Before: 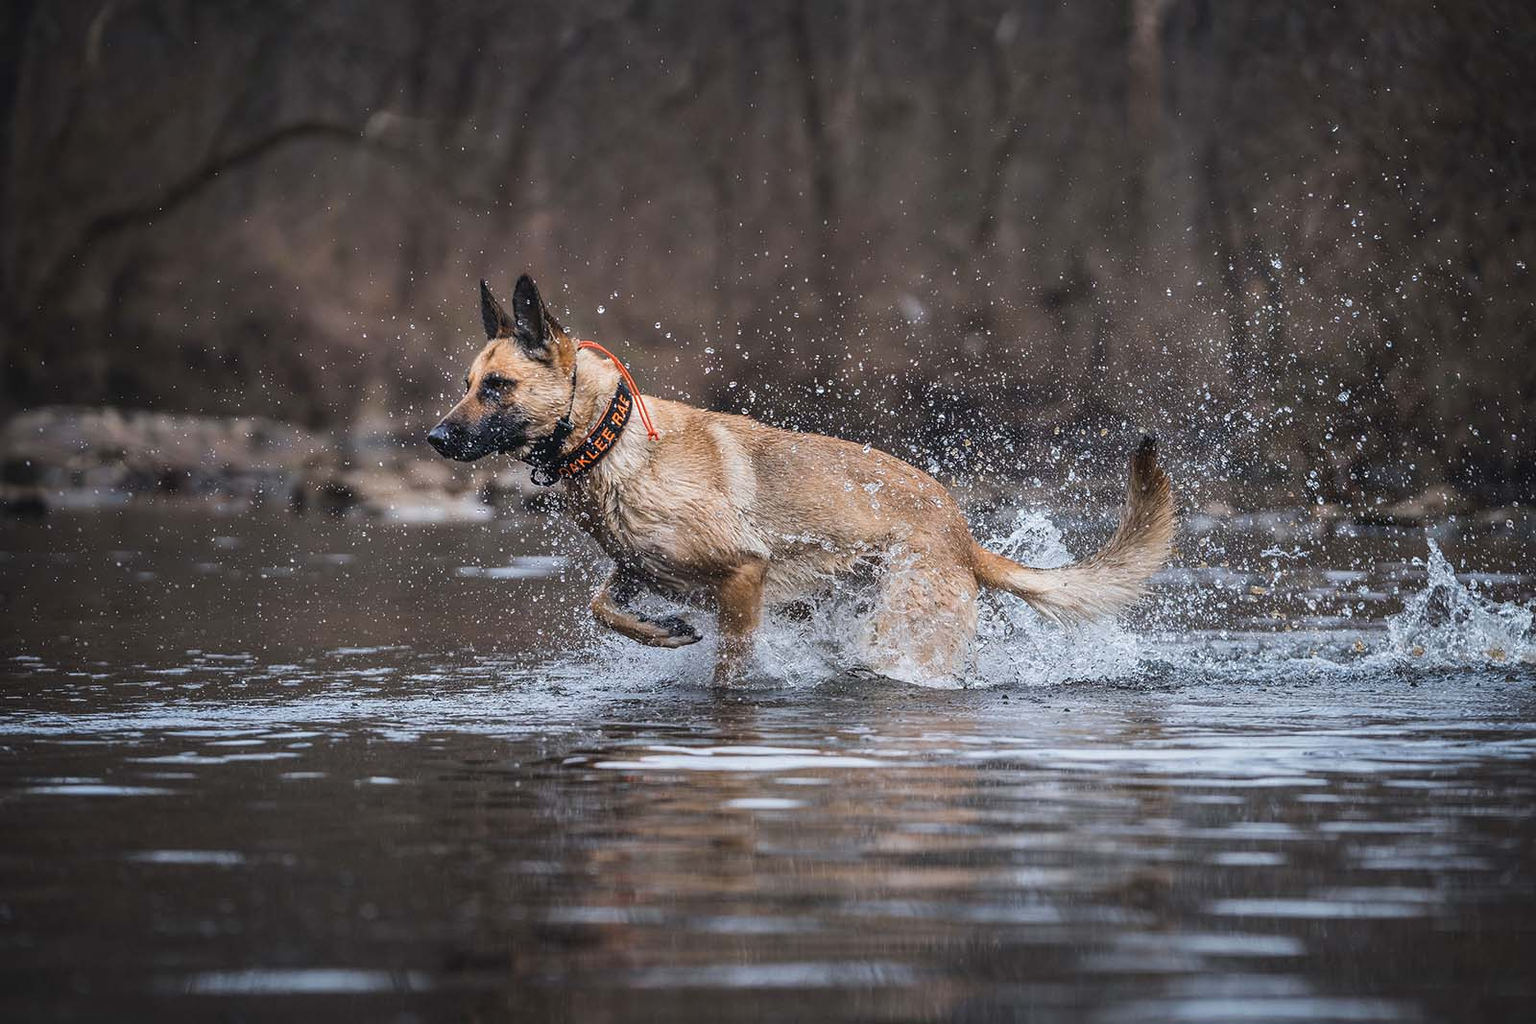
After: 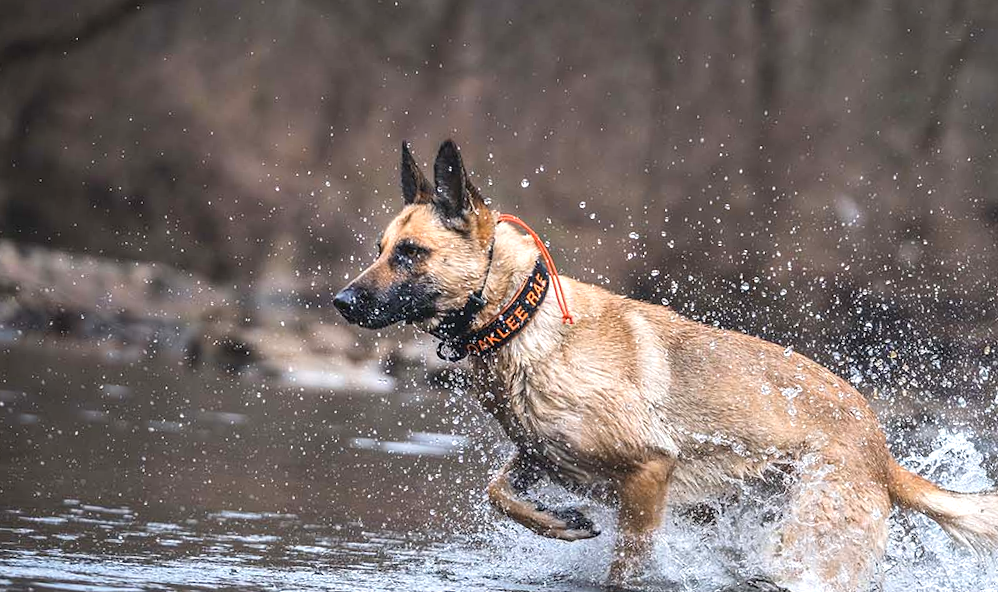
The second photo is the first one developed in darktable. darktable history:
crop and rotate: angle -4.99°, left 2.122%, top 6.945%, right 27.566%, bottom 30.519%
exposure: exposure 0.6 EV, compensate highlight preservation false
